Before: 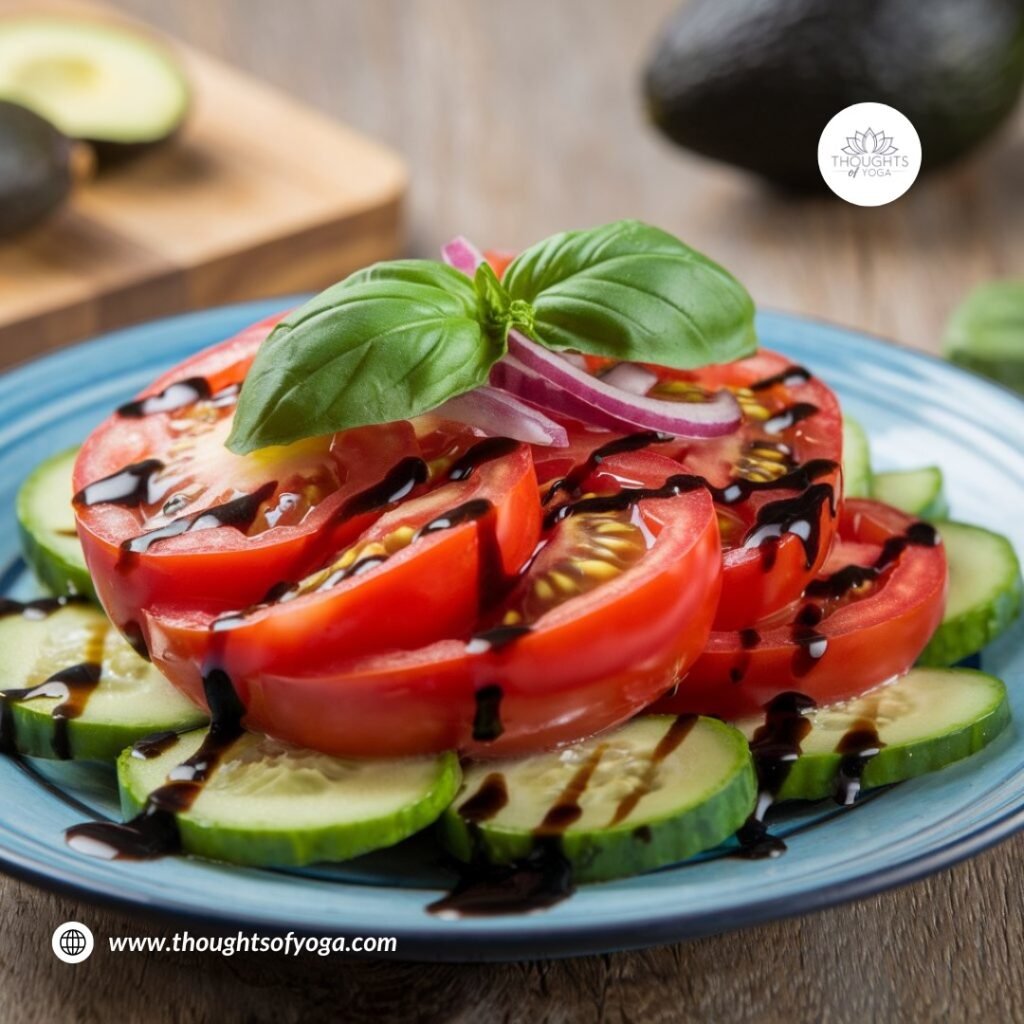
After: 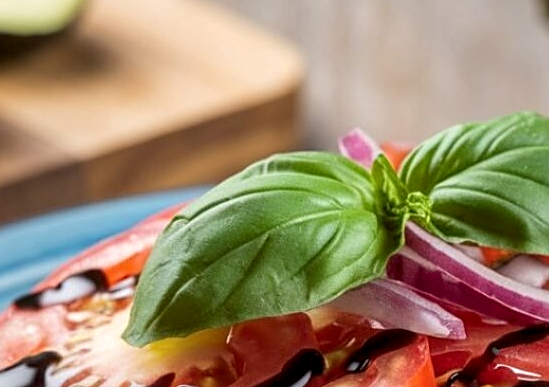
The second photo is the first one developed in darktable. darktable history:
local contrast: highlights 83%, shadows 81%
crop: left 10.121%, top 10.631%, right 36.218%, bottom 51.526%
sharpen: on, module defaults
